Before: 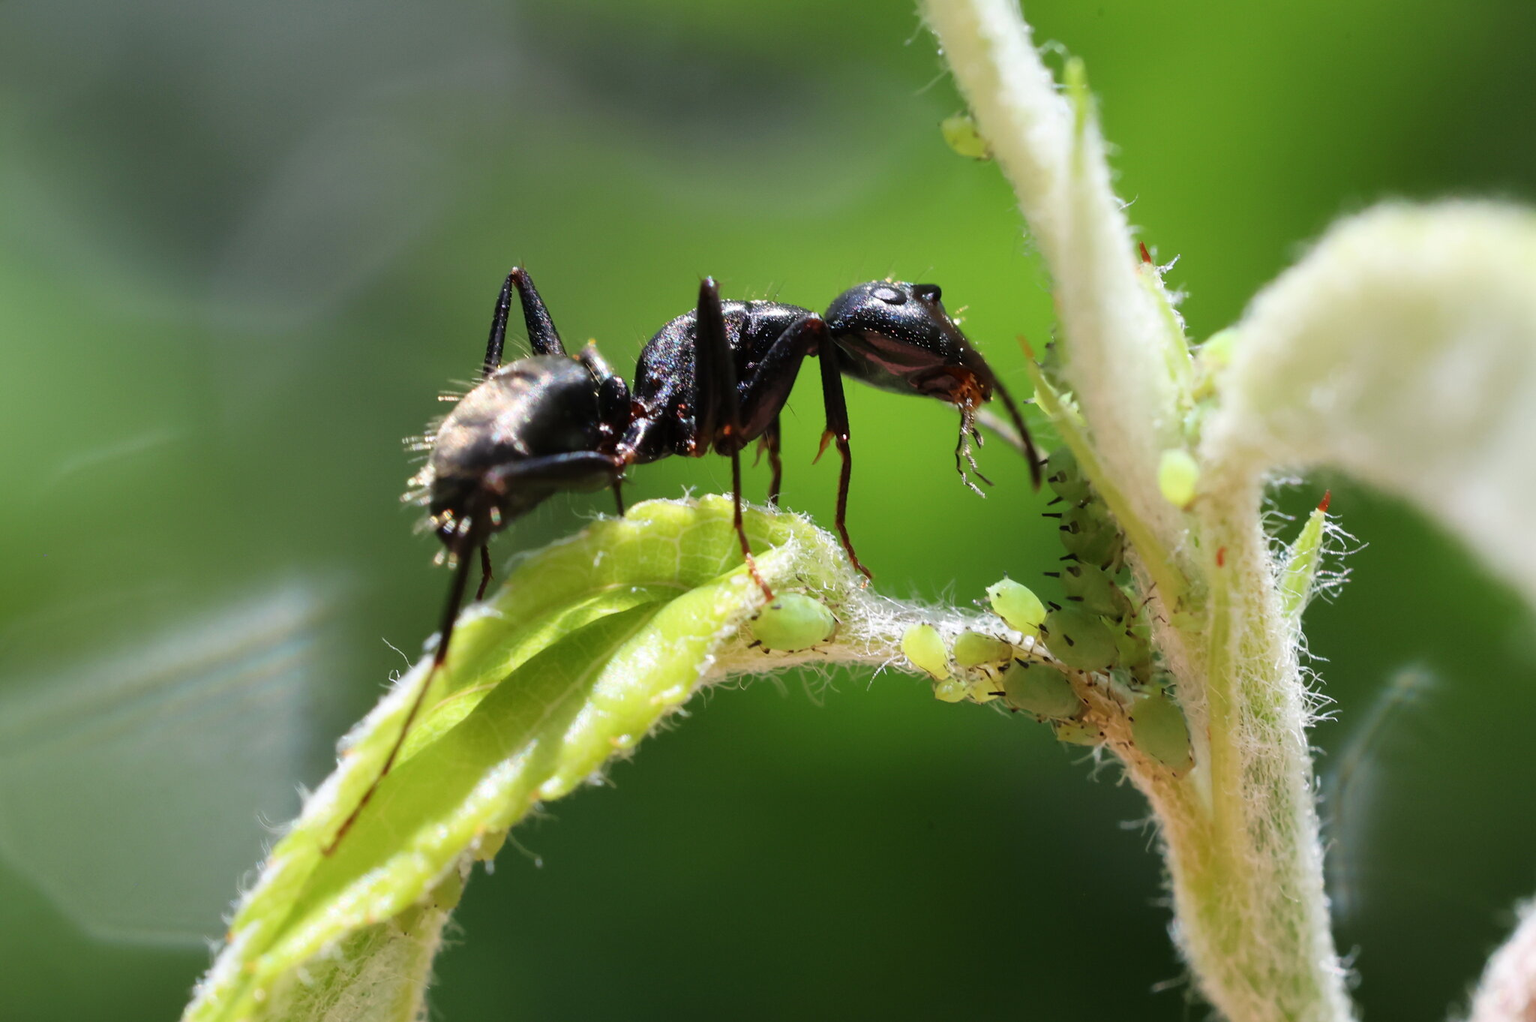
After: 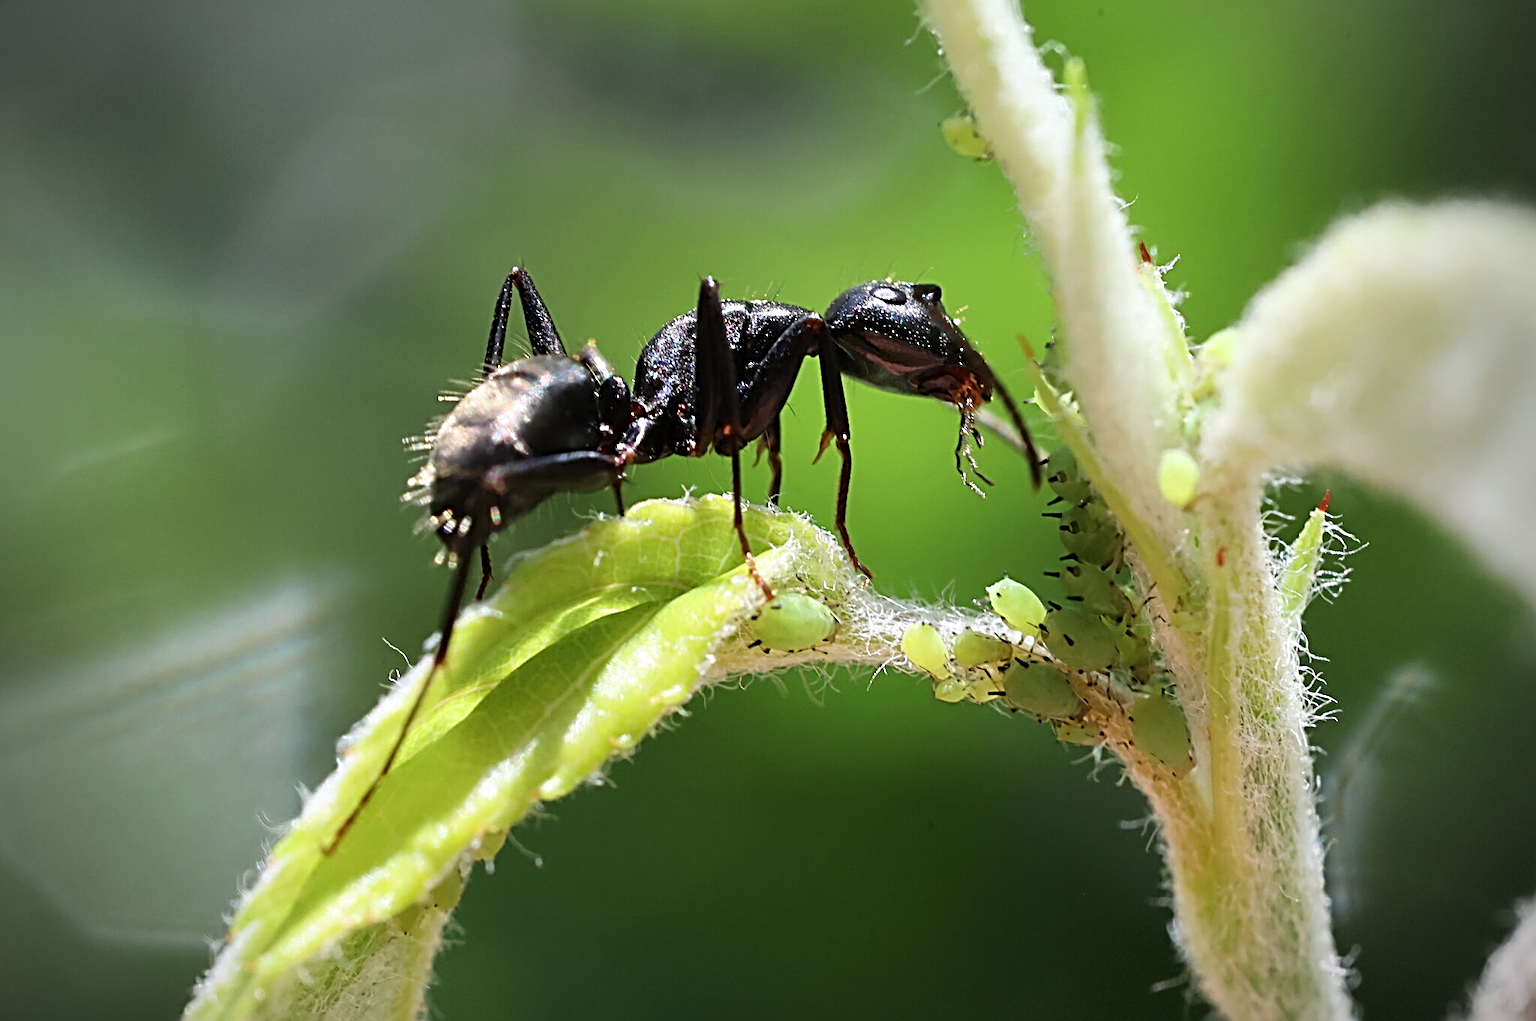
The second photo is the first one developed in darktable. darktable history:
sharpen: radius 3.734, amount 0.927
color zones: curves: ch0 [(0.25, 0.5) (0.463, 0.627) (0.484, 0.637) (0.75, 0.5)]
vignetting: fall-off start 71.58%, dithering 8-bit output
